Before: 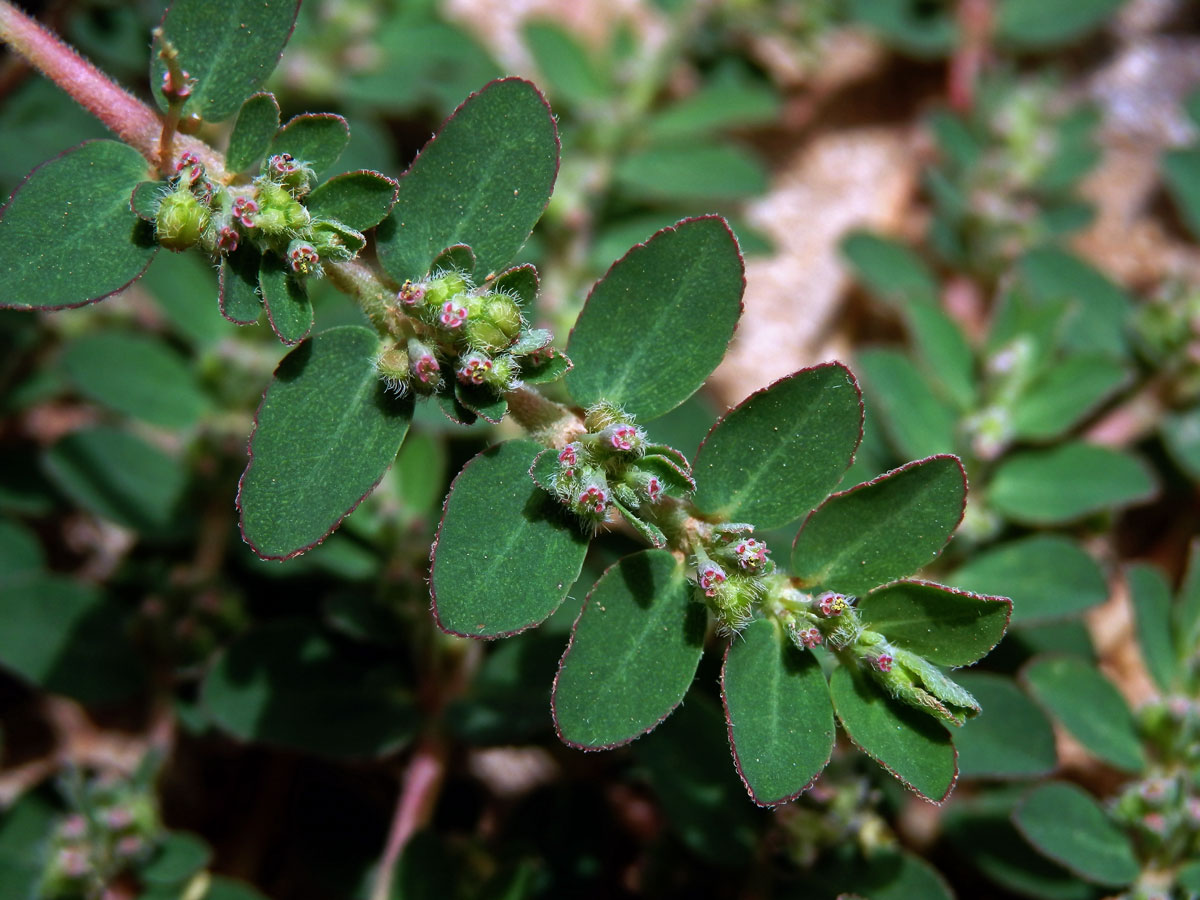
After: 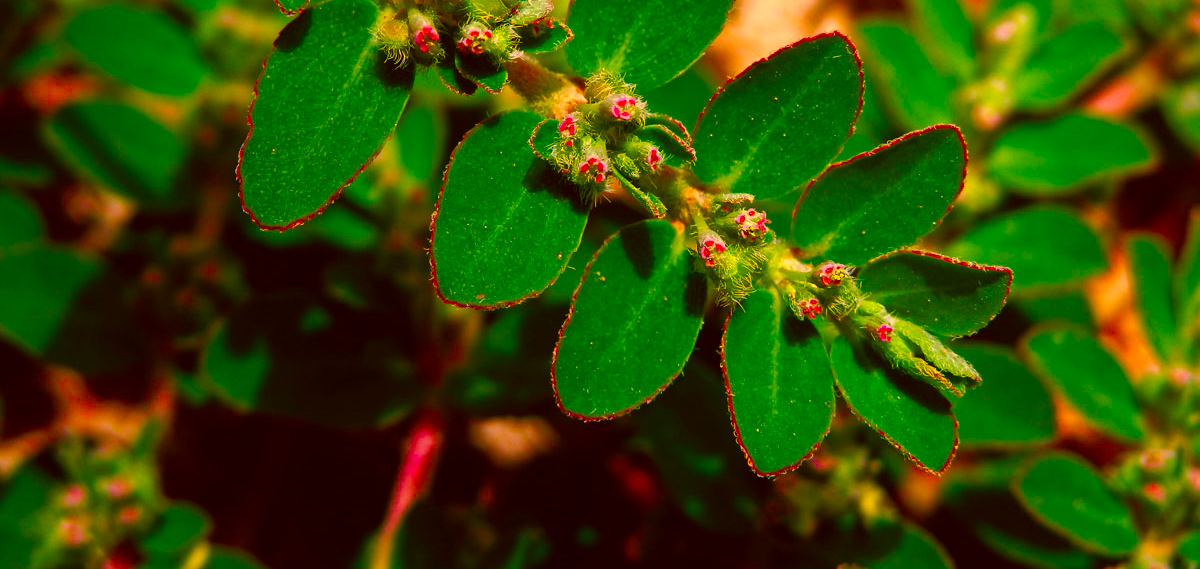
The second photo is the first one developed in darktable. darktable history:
crop and rotate: top 36.769%
color balance rgb: highlights gain › chroma 2.265%, highlights gain › hue 74.34°, perceptual saturation grading › global saturation 0.51%, perceptual saturation grading › highlights -18.049%, perceptual saturation grading › mid-tones 32.887%, perceptual saturation grading › shadows 50.28%, global vibrance 20%
color correction: highlights a* 10.82, highlights b* 30.28, shadows a* 2.76, shadows b* 17.34, saturation 1.76
color calibration: illuminant same as pipeline (D50), adaptation none (bypass), x 0.332, y 0.334, temperature 5022.24 K, saturation algorithm version 1 (2020)
